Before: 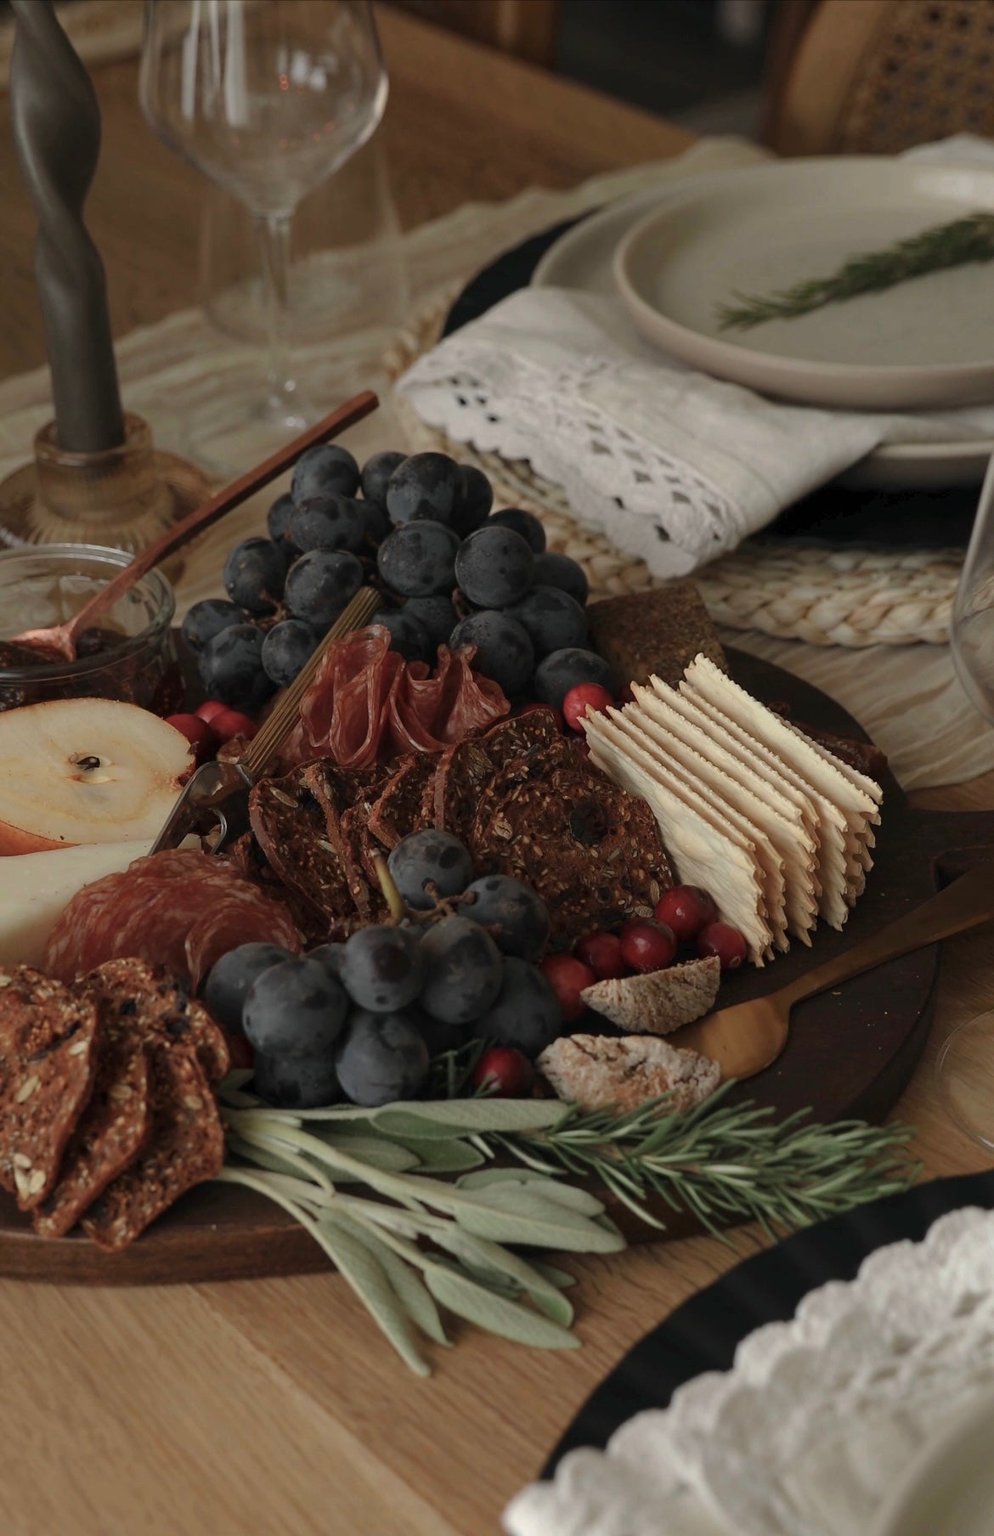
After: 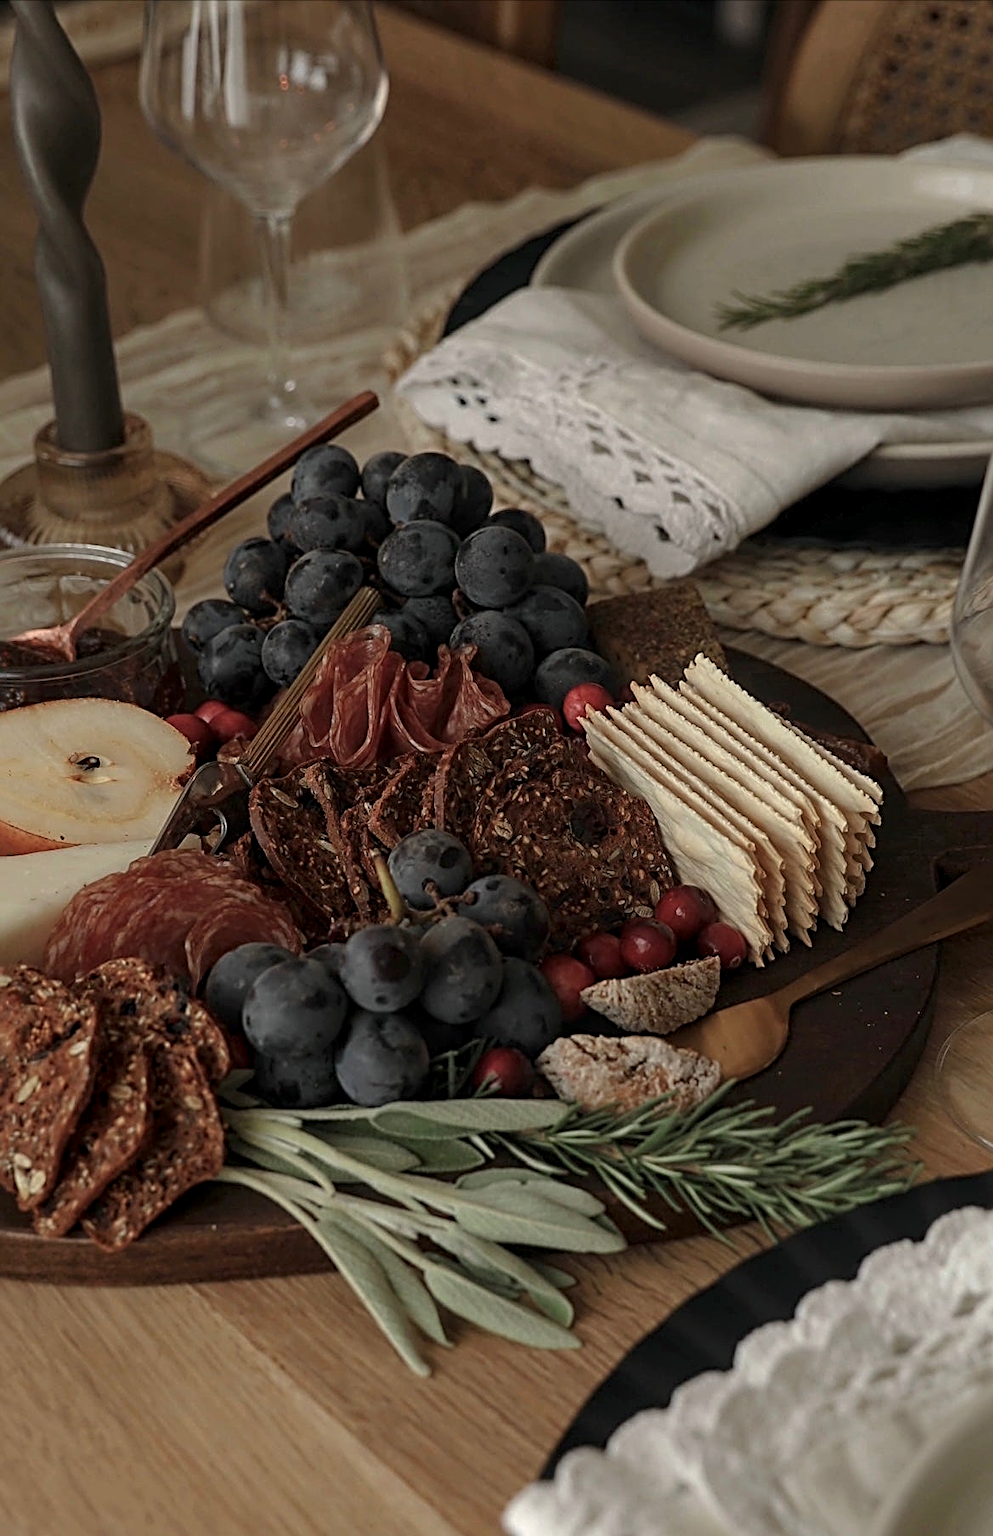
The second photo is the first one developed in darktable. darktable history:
local contrast: on, module defaults
sharpen: radius 3.025, amount 0.757
